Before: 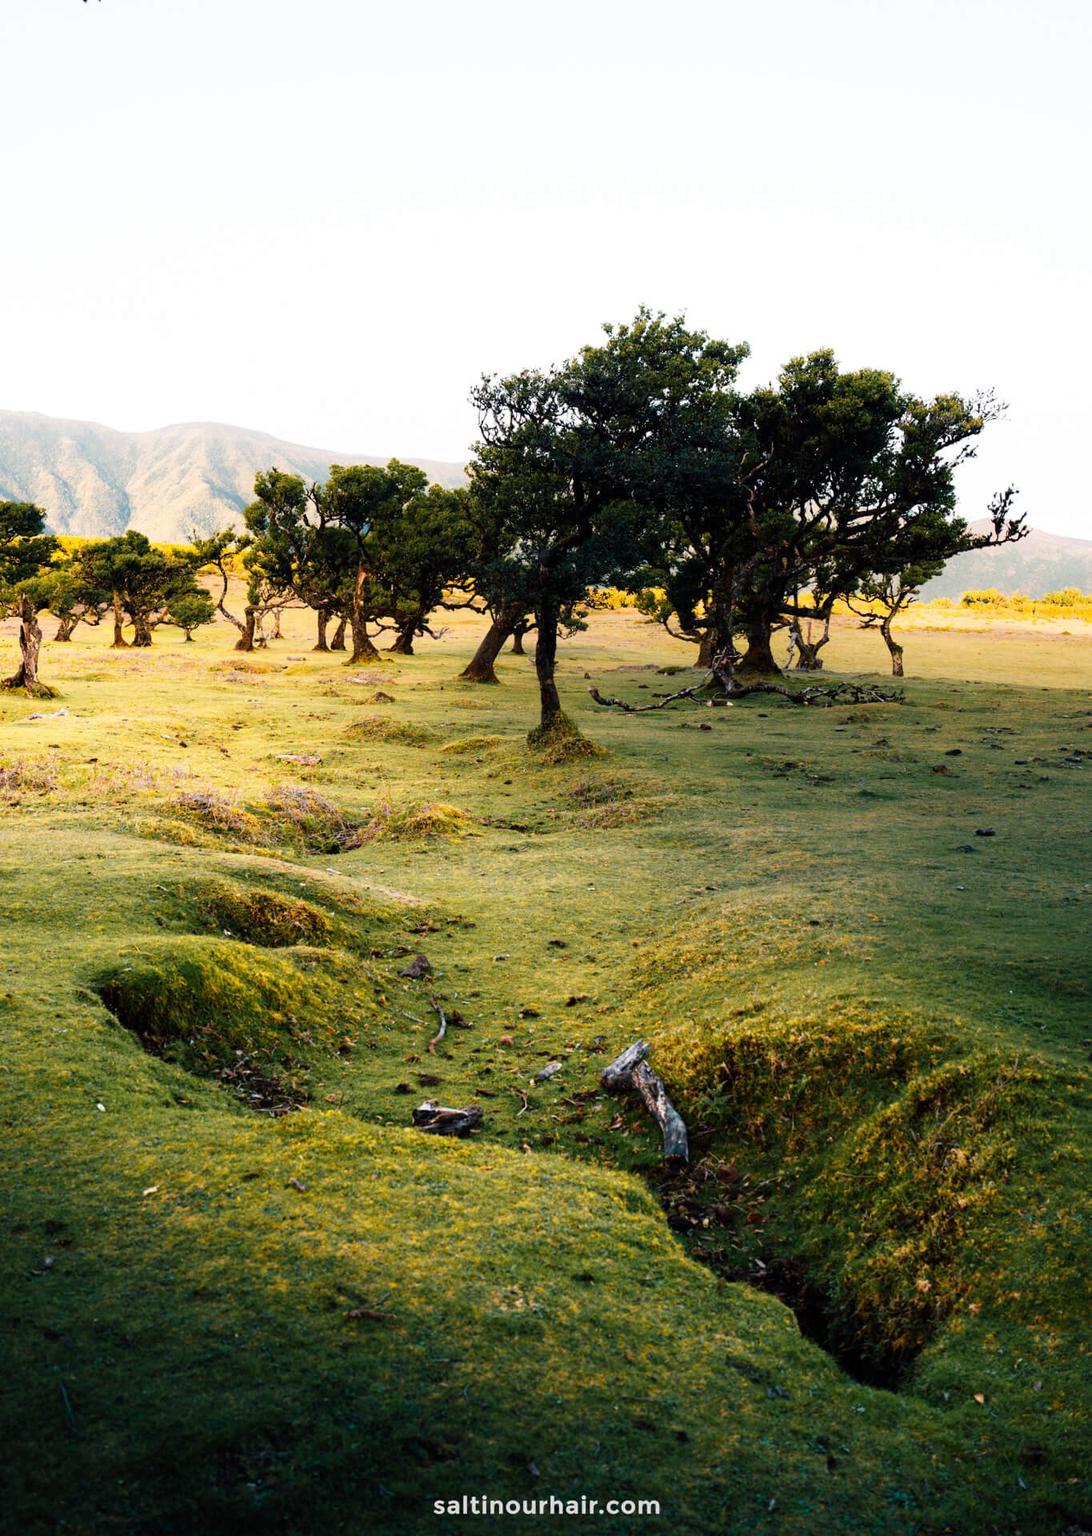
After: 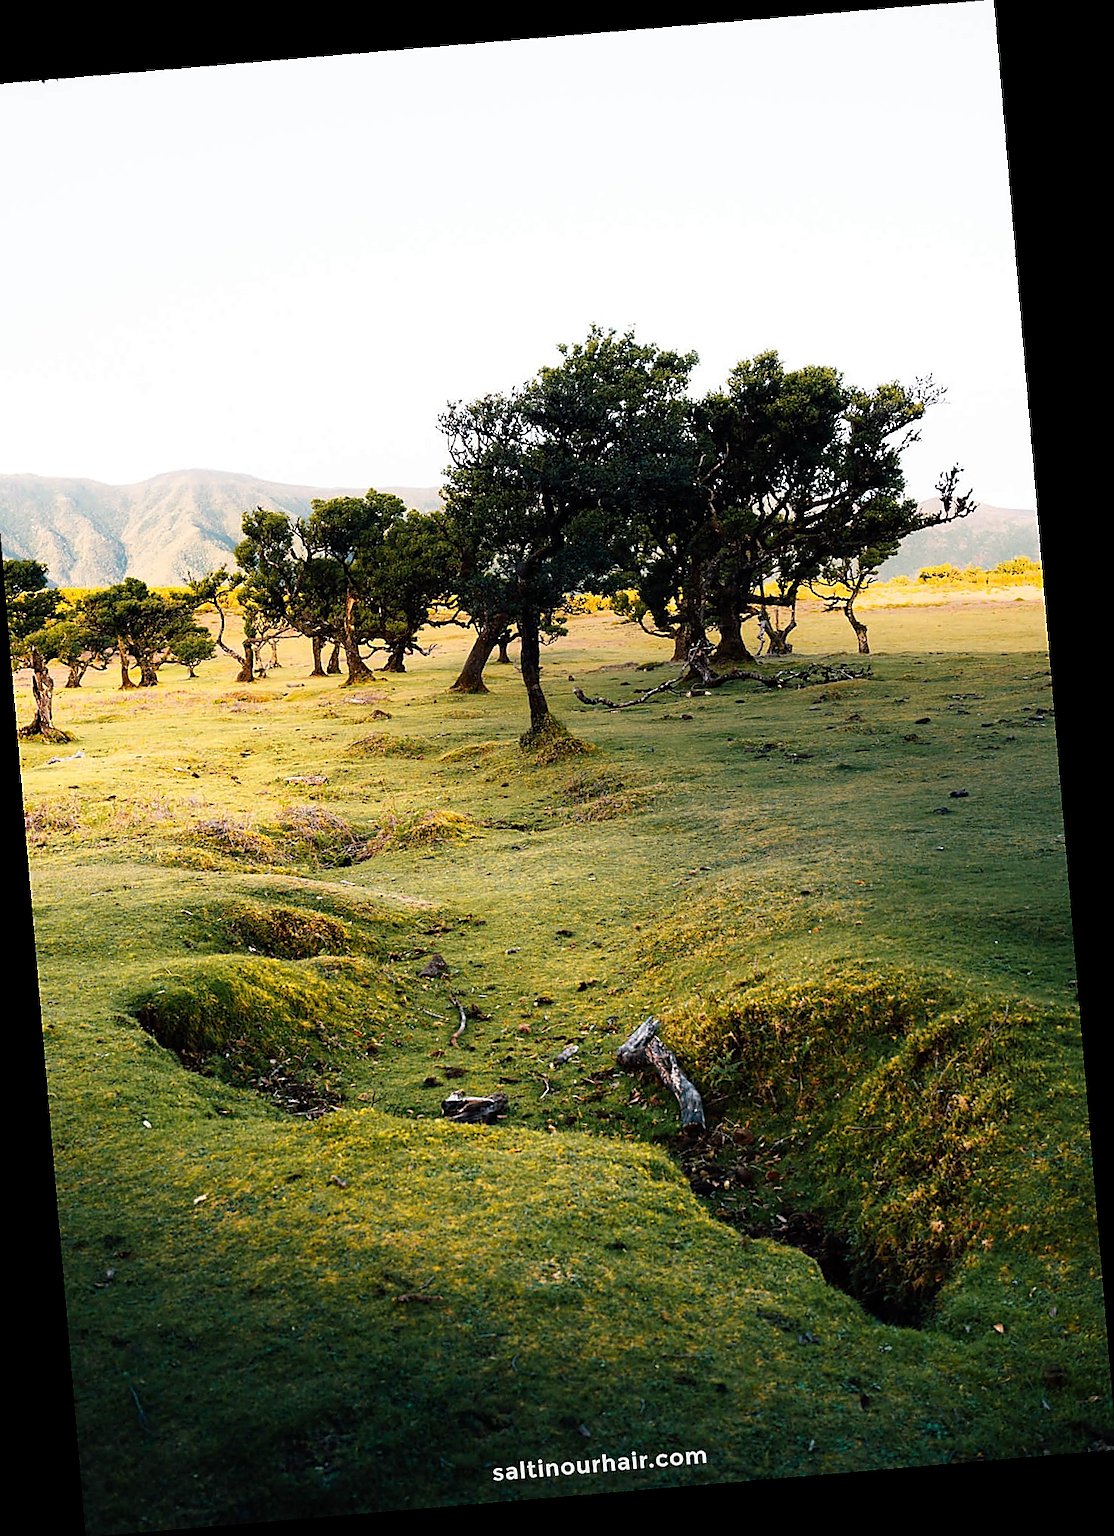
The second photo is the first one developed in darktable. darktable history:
crop and rotate: left 3.238%
sharpen: radius 1.4, amount 1.25, threshold 0.7
rotate and perspective: rotation -4.86°, automatic cropping off
